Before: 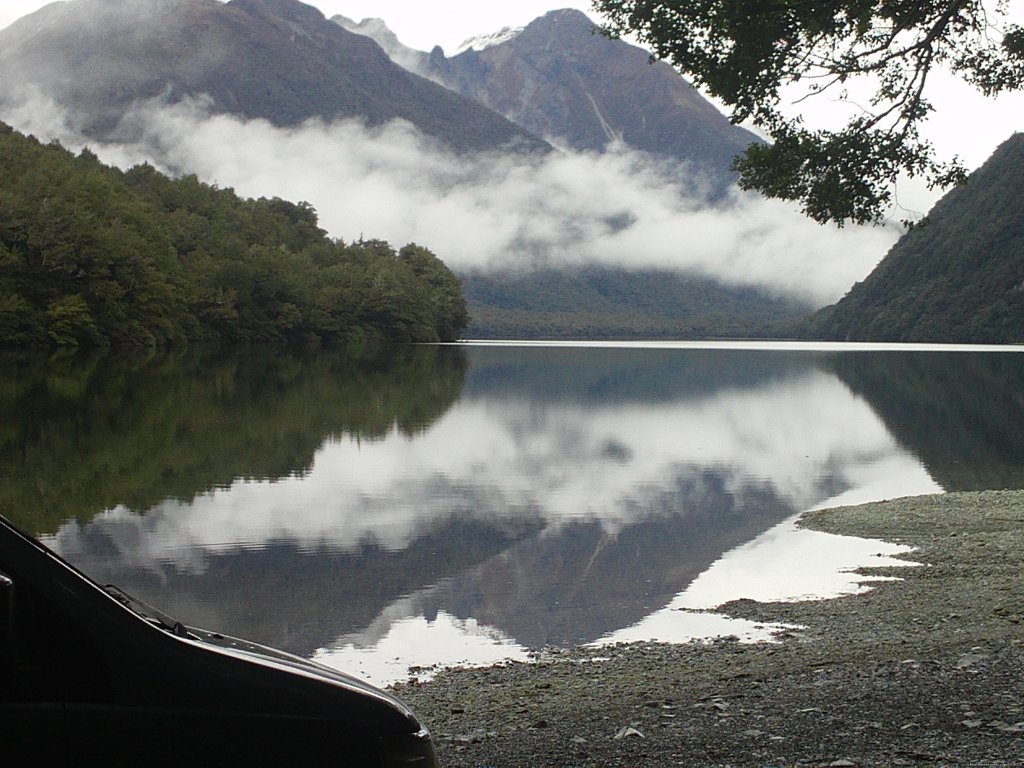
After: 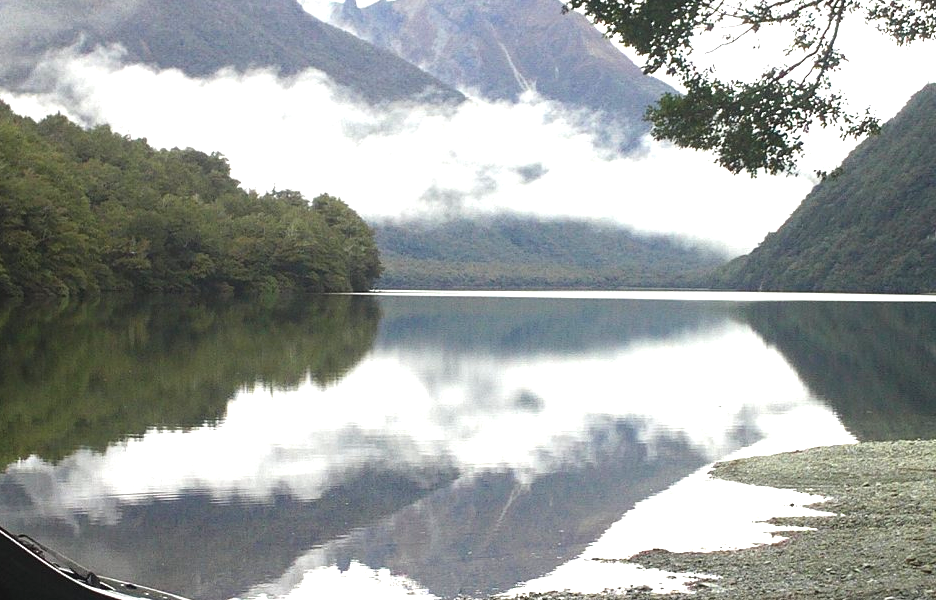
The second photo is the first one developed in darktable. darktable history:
crop: left 8.558%, top 6.527%, bottom 15.334%
exposure: black level correction -0.002, exposure 1.115 EV, compensate highlight preservation false
